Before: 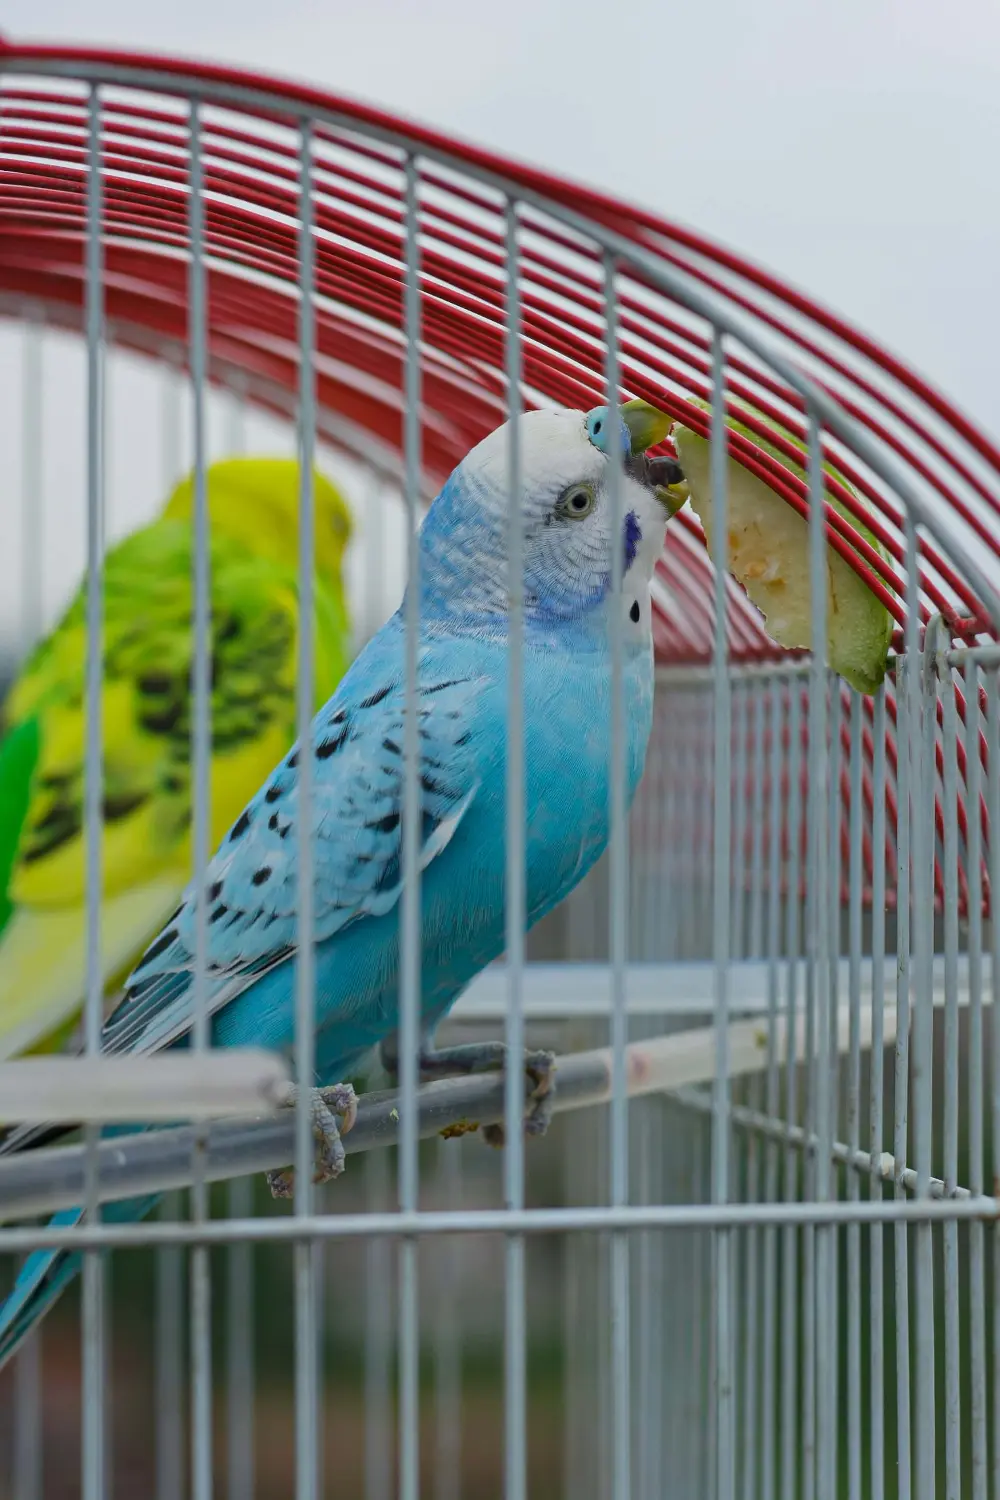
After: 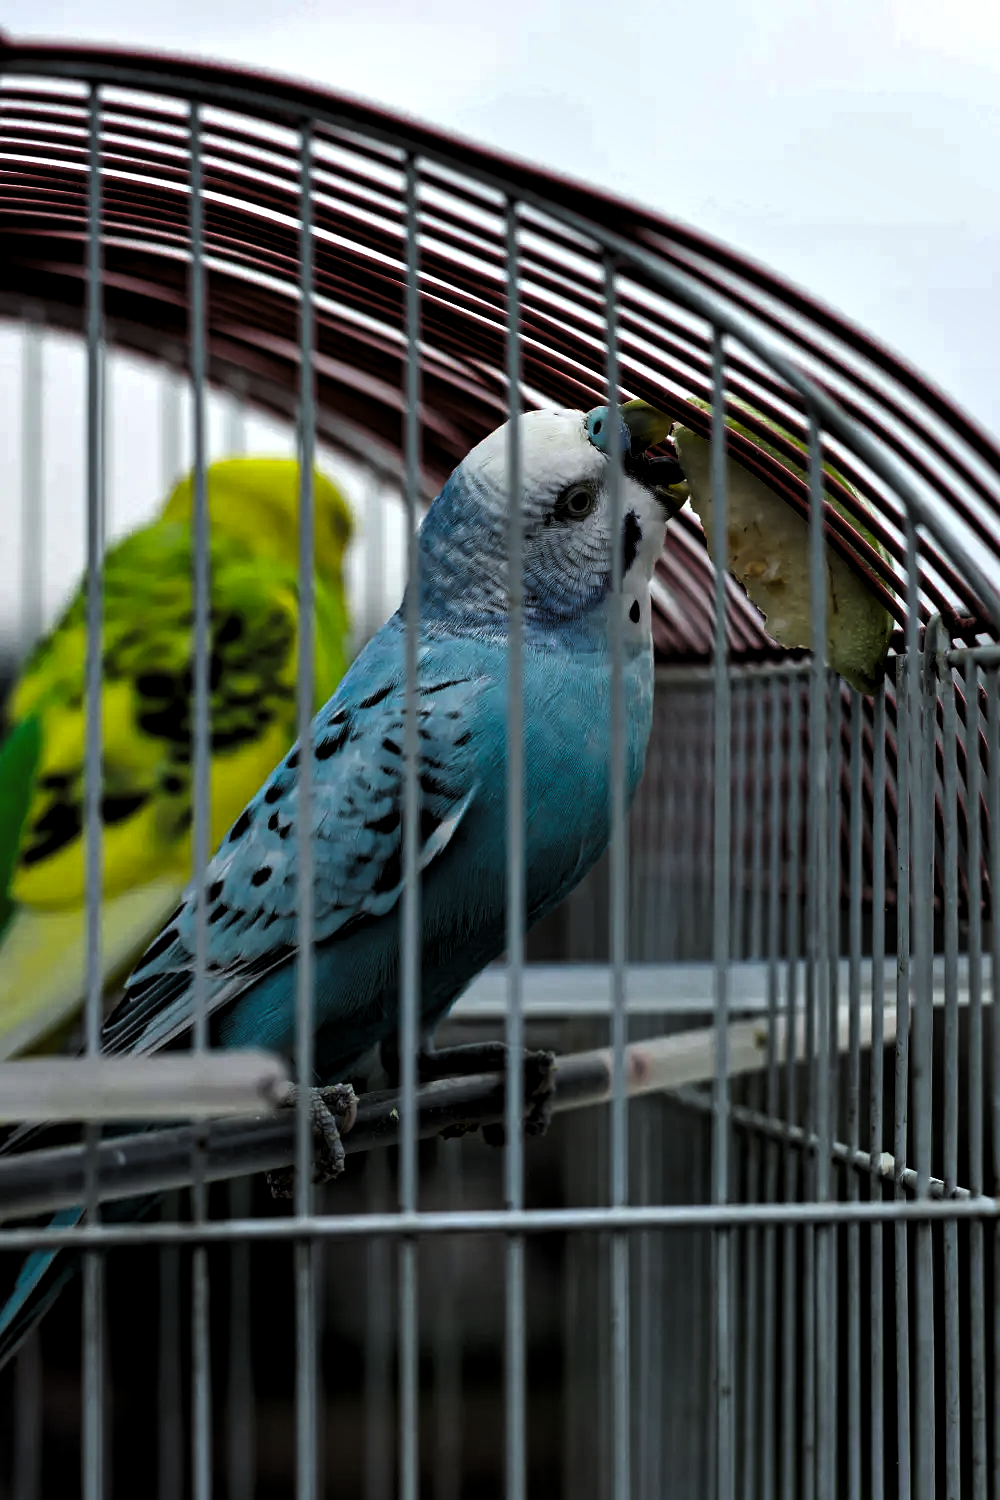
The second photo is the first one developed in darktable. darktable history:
rgb levels: levels [[0.013, 0.434, 0.89], [0, 0.5, 1], [0, 0.5, 1]]
color balance rgb: linear chroma grading › global chroma 10%, global vibrance 10%, contrast 15%, saturation formula JzAzBz (2021)
contrast equalizer: octaves 7, y [[0.6 ×6], [0.55 ×6], [0 ×6], [0 ×6], [0 ×6]], mix 0.3
levels: mode automatic, black 8.58%, gray 59.42%, levels [0, 0.445, 1]
